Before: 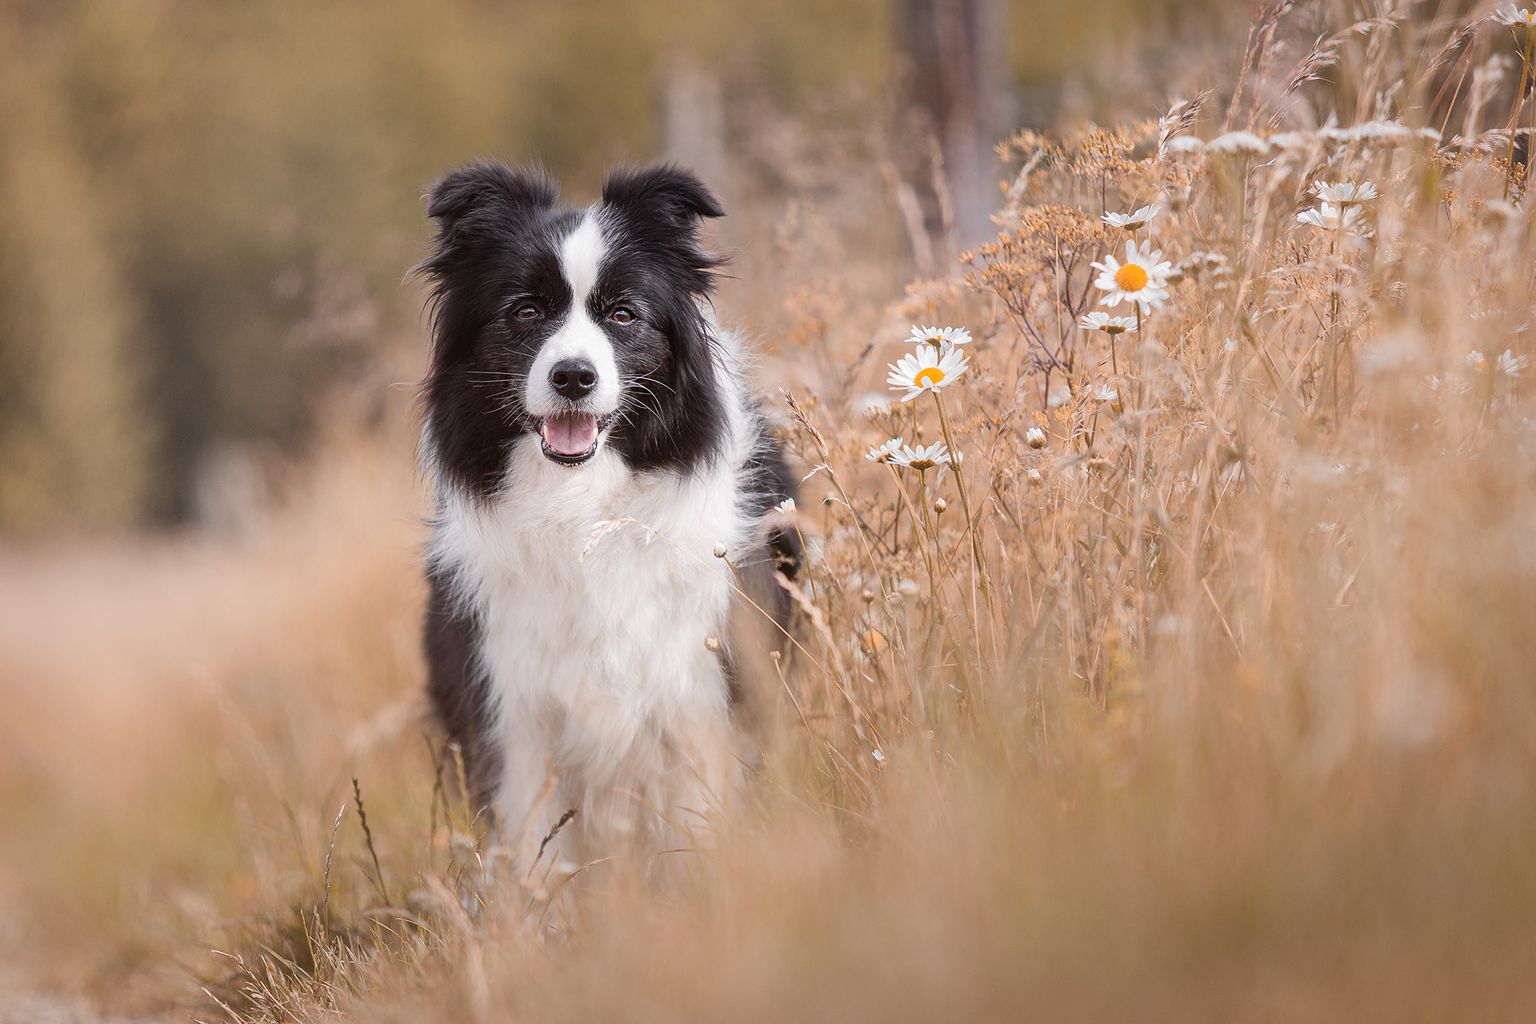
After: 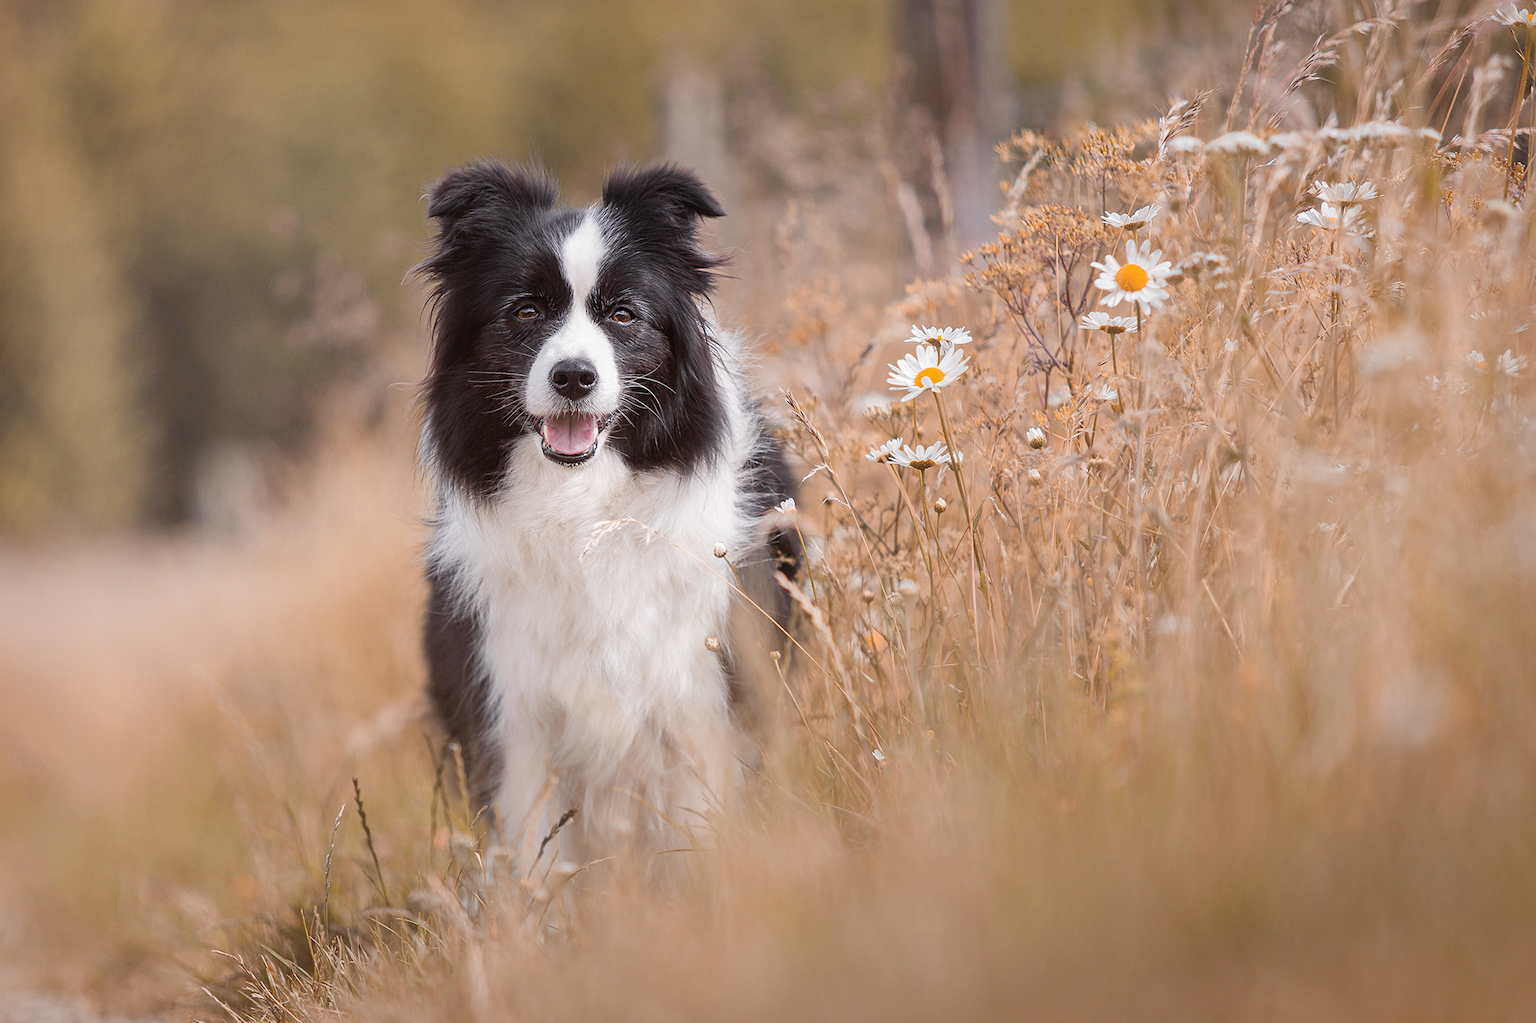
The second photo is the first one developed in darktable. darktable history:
shadows and highlights: shadows 25.99, highlights -23.54
